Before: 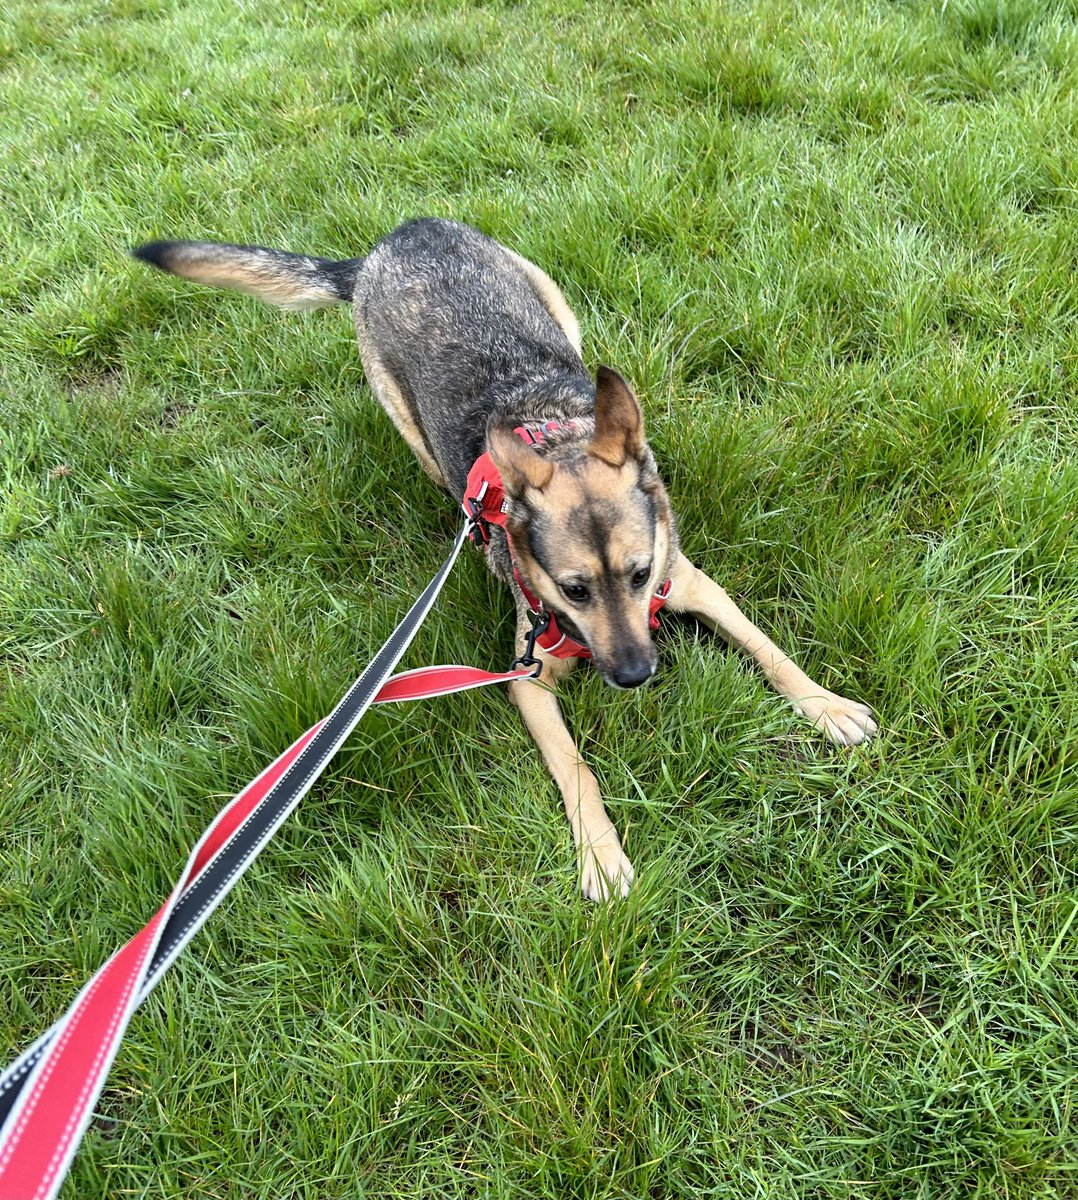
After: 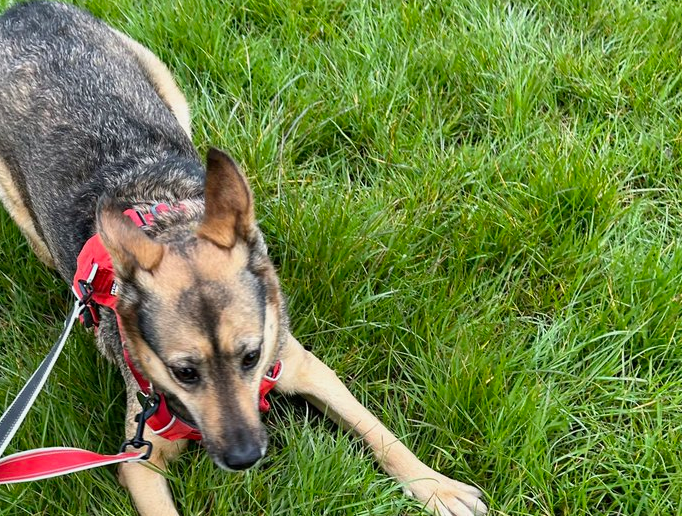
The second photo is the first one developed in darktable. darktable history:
exposure: exposure -0.142 EV, compensate highlight preservation false
crop: left 36.258%, top 18.208%, right 0.476%, bottom 38.772%
